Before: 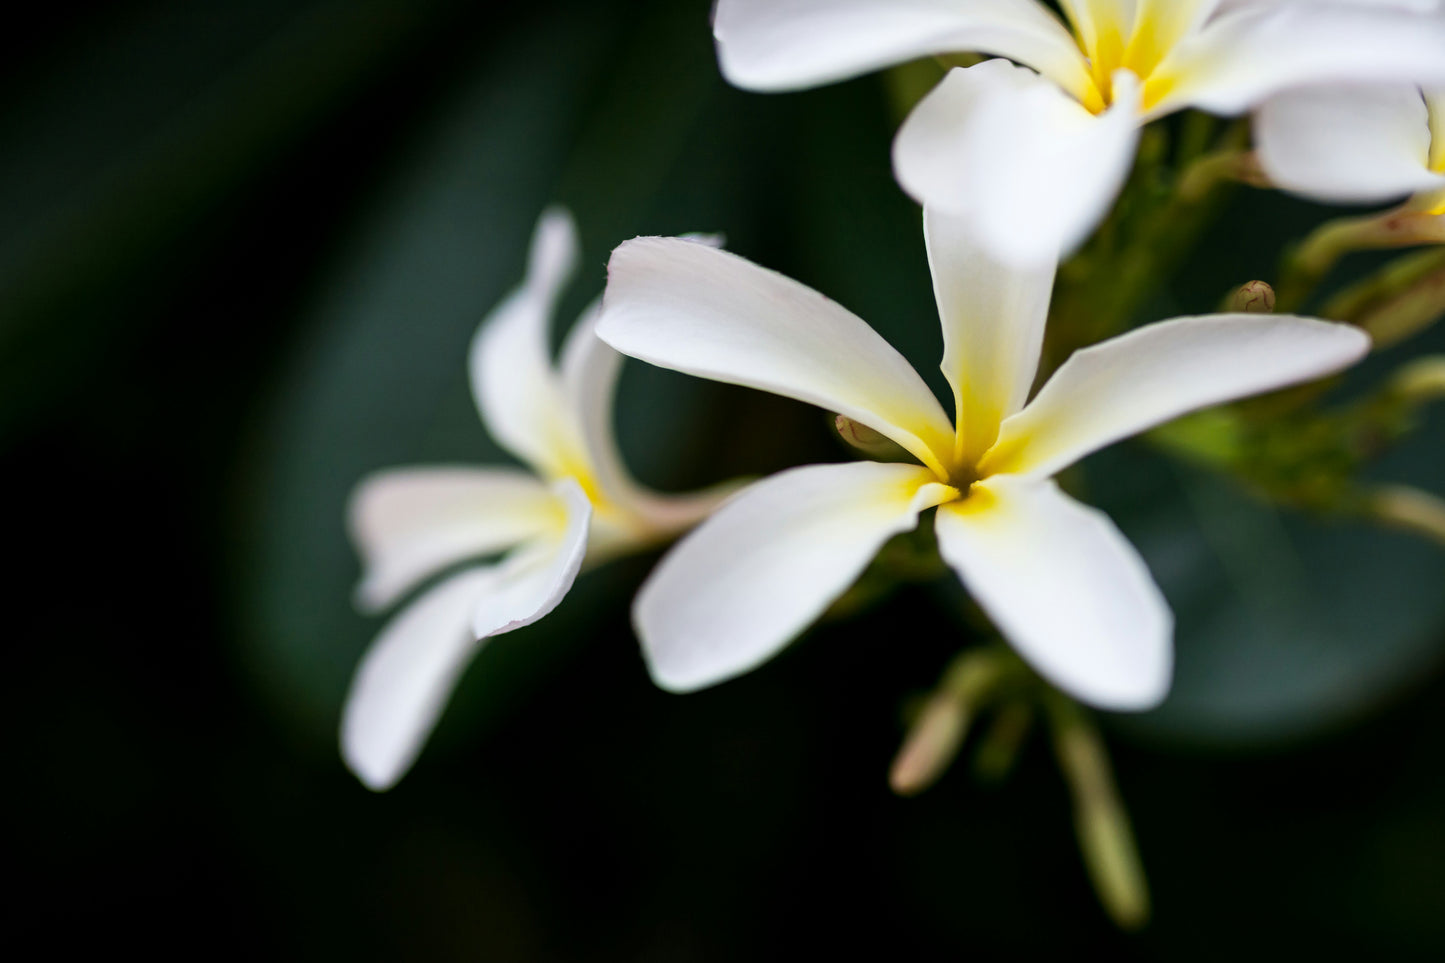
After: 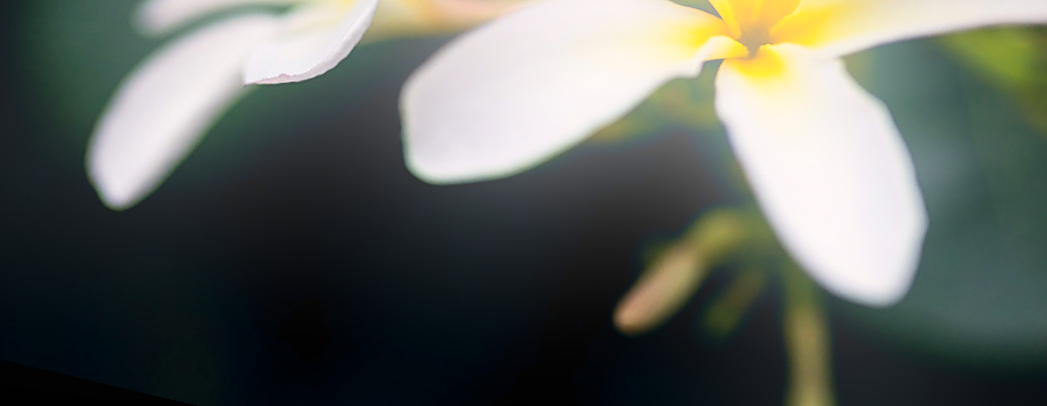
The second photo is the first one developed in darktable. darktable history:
bloom: on, module defaults
crop: left 18.091%, top 51.13%, right 17.525%, bottom 16.85%
color balance rgb: shadows lift › hue 87.51°, highlights gain › chroma 1.62%, highlights gain › hue 55.1°, global offset › chroma 0.06%, global offset › hue 253.66°, linear chroma grading › global chroma 0.5%
rotate and perspective: rotation 13.27°, automatic cropping off
sharpen: on, module defaults
